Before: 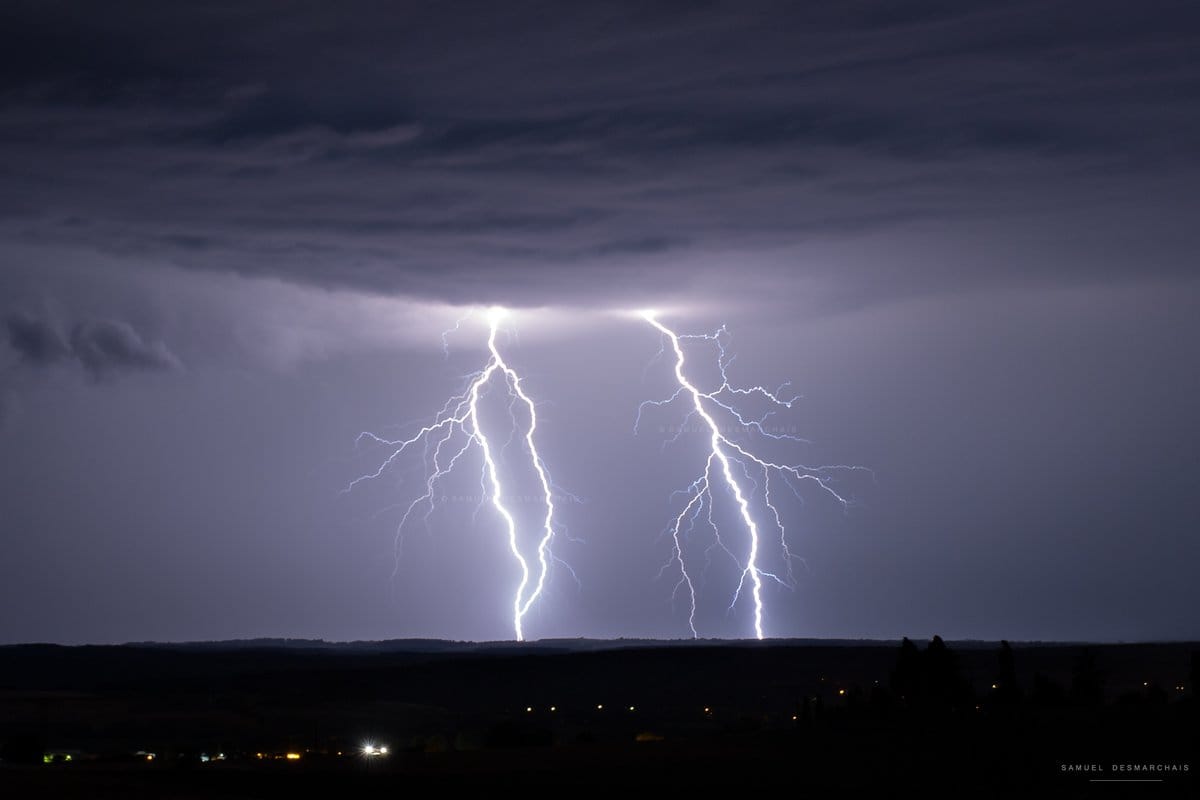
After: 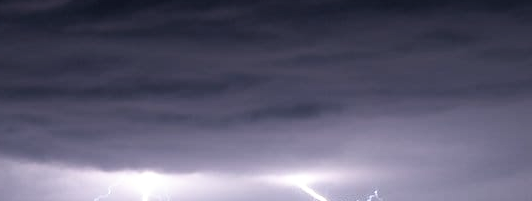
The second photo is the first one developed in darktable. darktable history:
filmic rgb: black relative exposure -8.02 EV, white relative exposure 2.33 EV, hardness 6.65
crop: left 29.041%, top 16.863%, right 26.614%, bottom 57.988%
